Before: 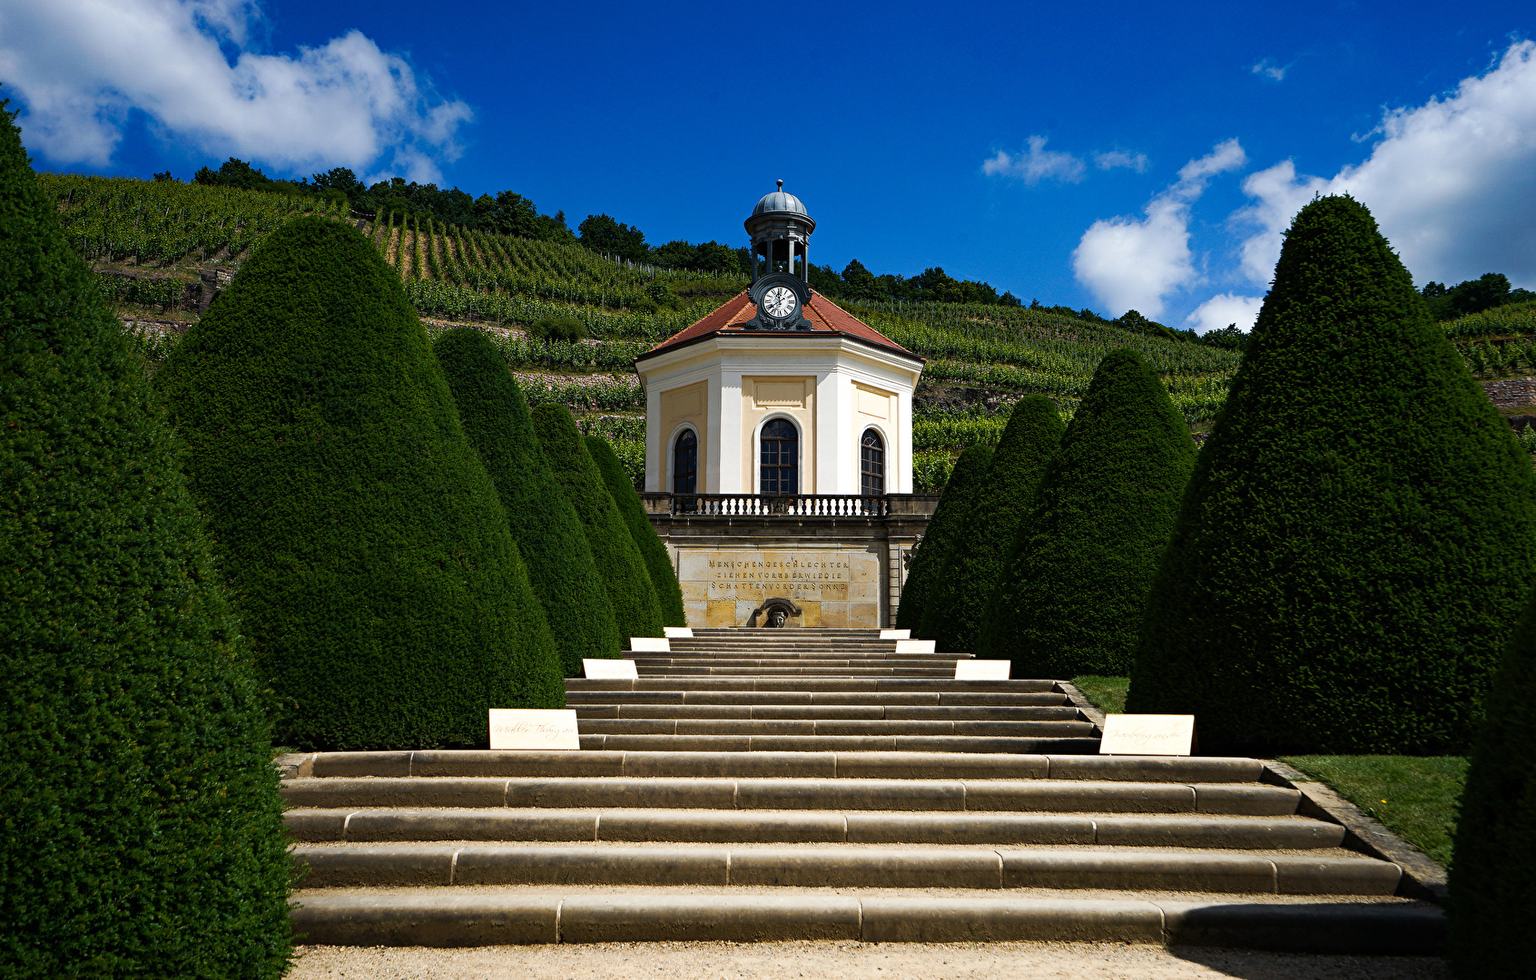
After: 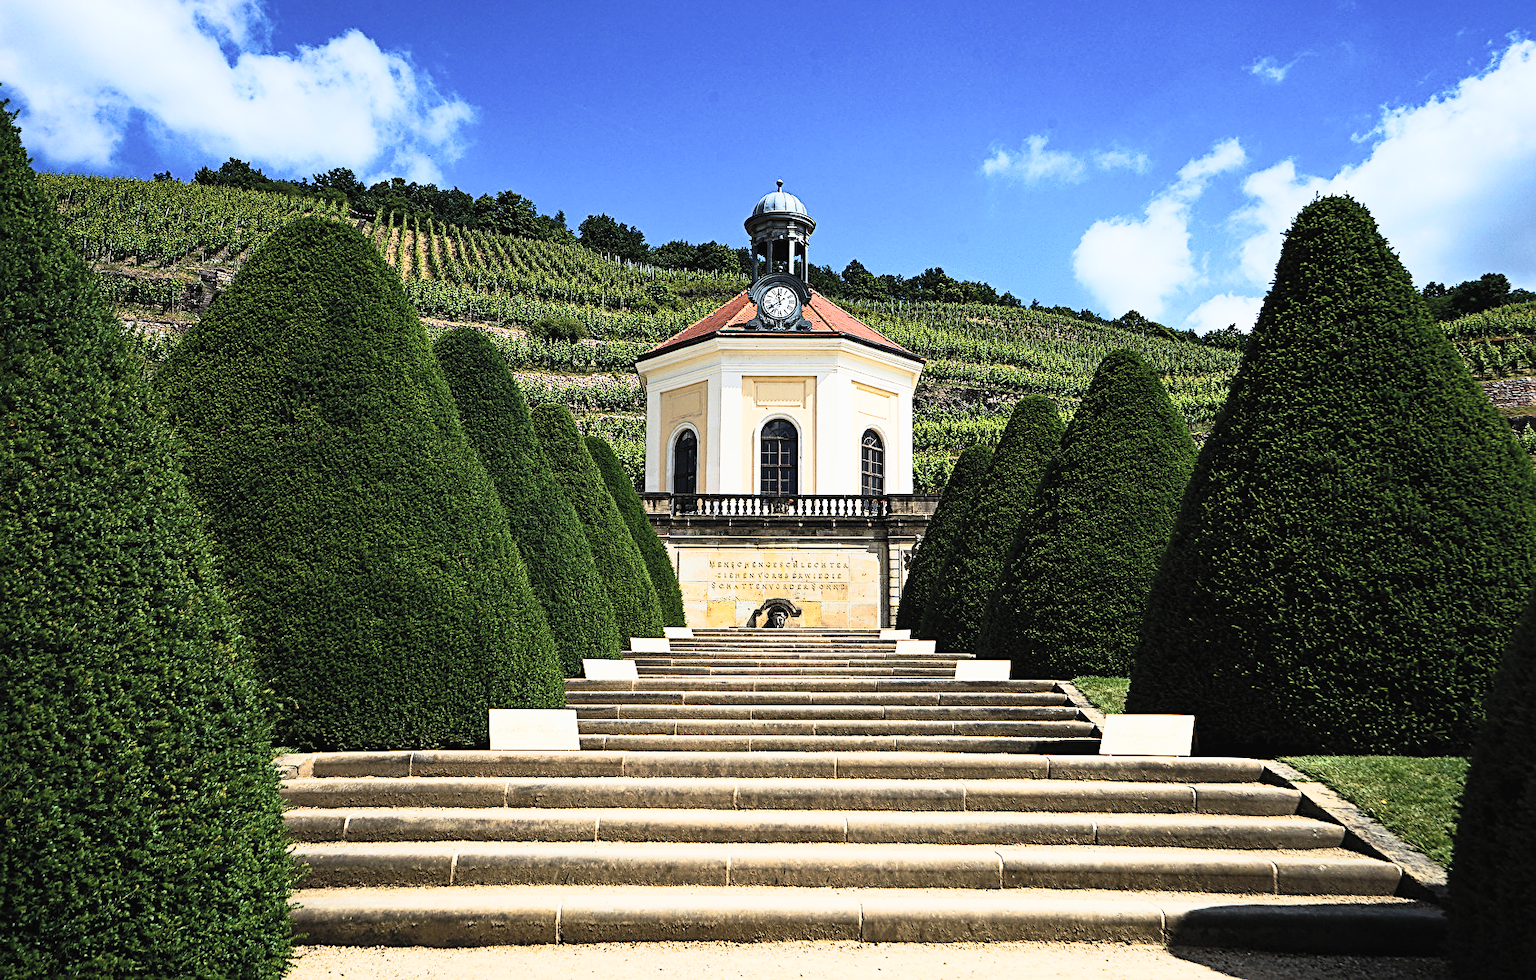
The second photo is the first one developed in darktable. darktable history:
filmic rgb: black relative exposure -7.65 EV, white relative exposure 4.56 EV, hardness 3.61, contrast 1.05
sharpen: on, module defaults
contrast brightness saturation: contrast 0.39, brightness 0.53
exposure: black level correction 0, exposure 0.7 EV, compensate exposure bias true, compensate highlight preservation false
